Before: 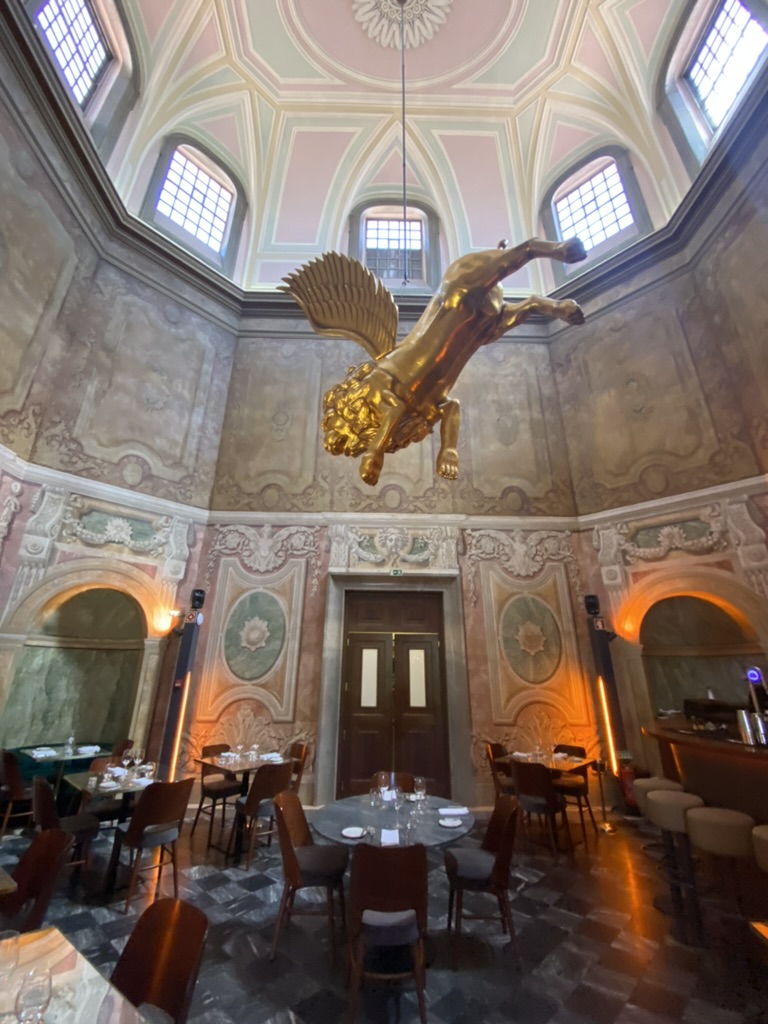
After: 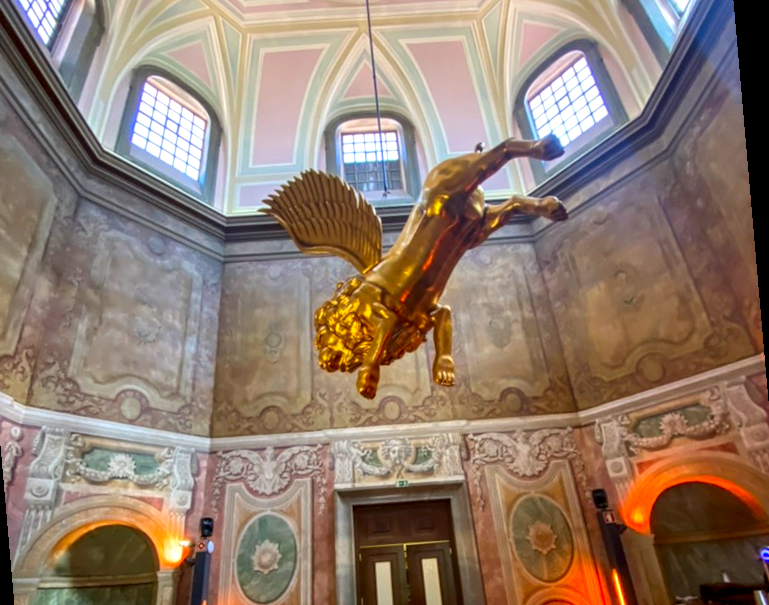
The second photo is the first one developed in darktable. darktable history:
contrast brightness saturation: saturation 0.5
local contrast: highlights 20%, detail 150%
crop: bottom 28.576%
rotate and perspective: rotation -5°, crop left 0.05, crop right 0.952, crop top 0.11, crop bottom 0.89
